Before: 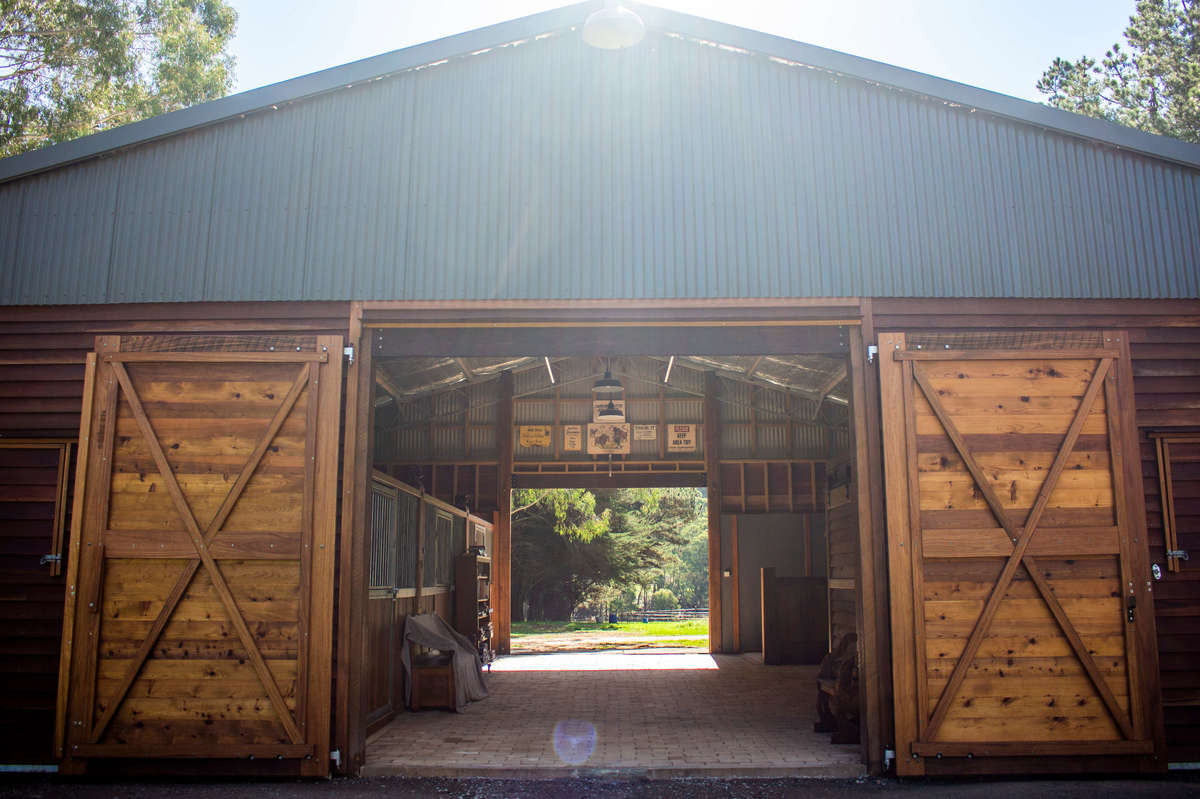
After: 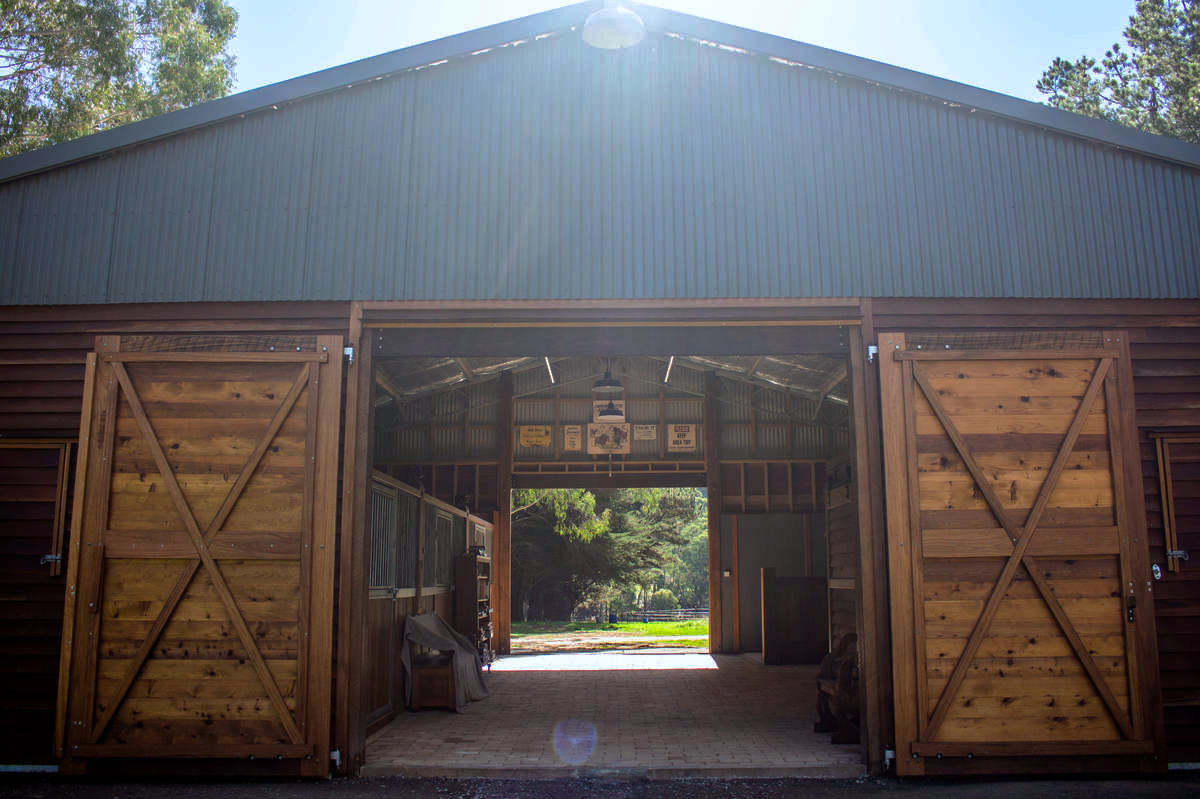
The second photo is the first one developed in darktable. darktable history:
base curve: curves: ch0 [(0, 0) (0.595, 0.418) (1, 1)], preserve colors none
white balance: red 0.974, blue 1.044
